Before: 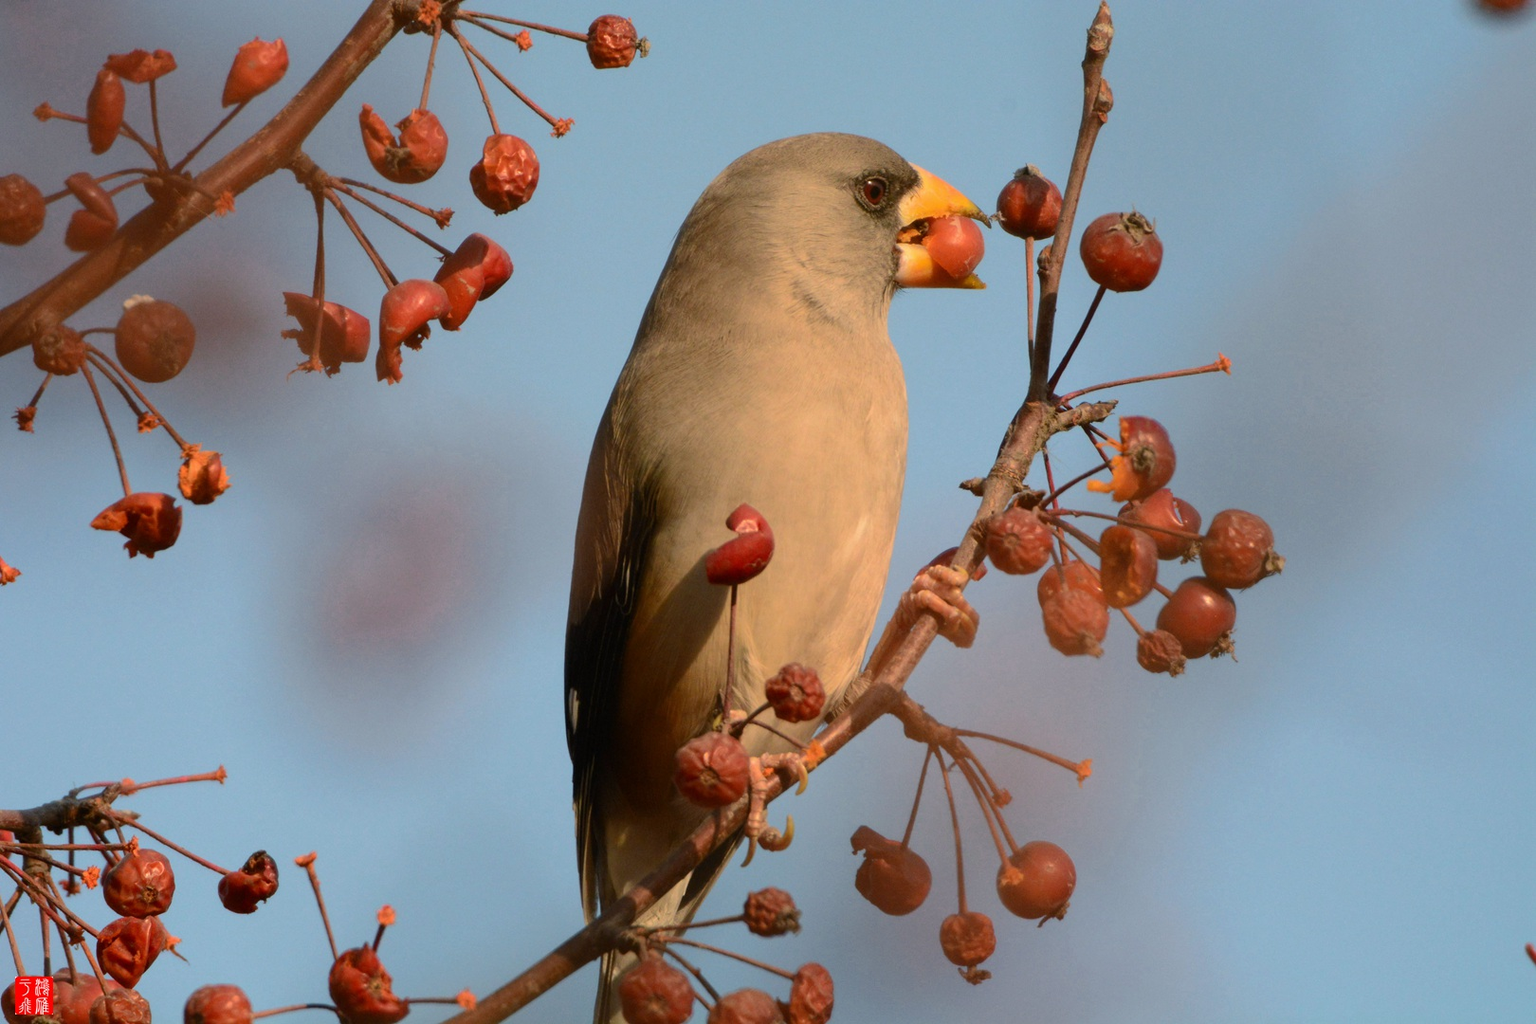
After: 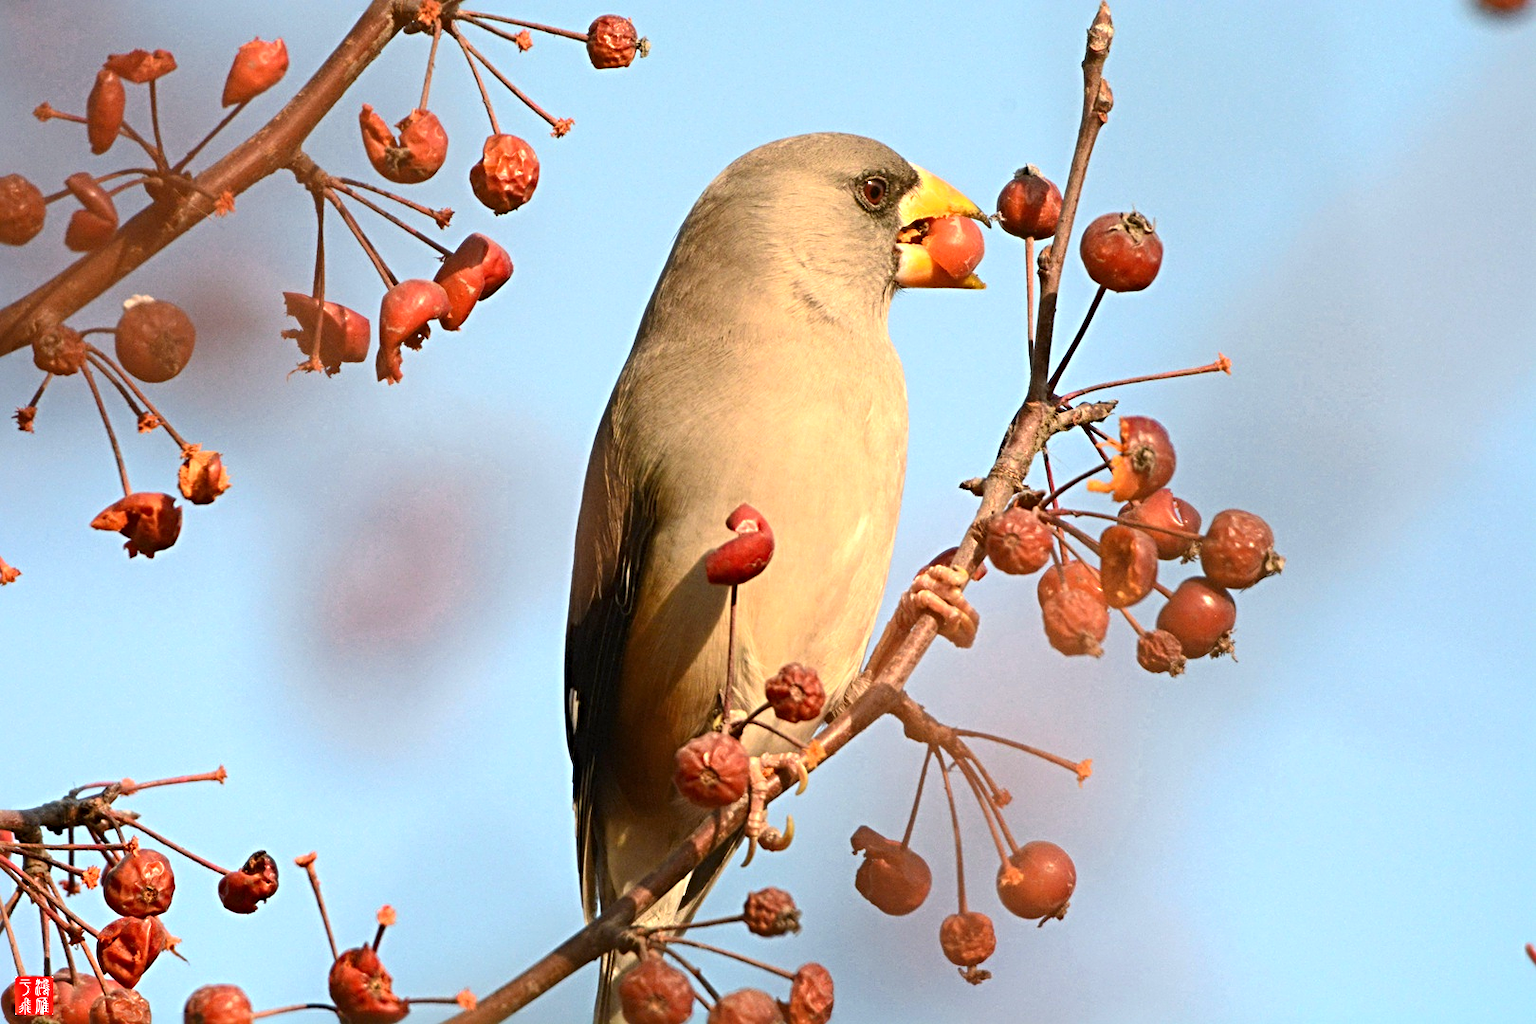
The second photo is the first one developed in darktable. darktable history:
exposure: exposure 0.935 EV, compensate highlight preservation false
sharpen: radius 4.883
